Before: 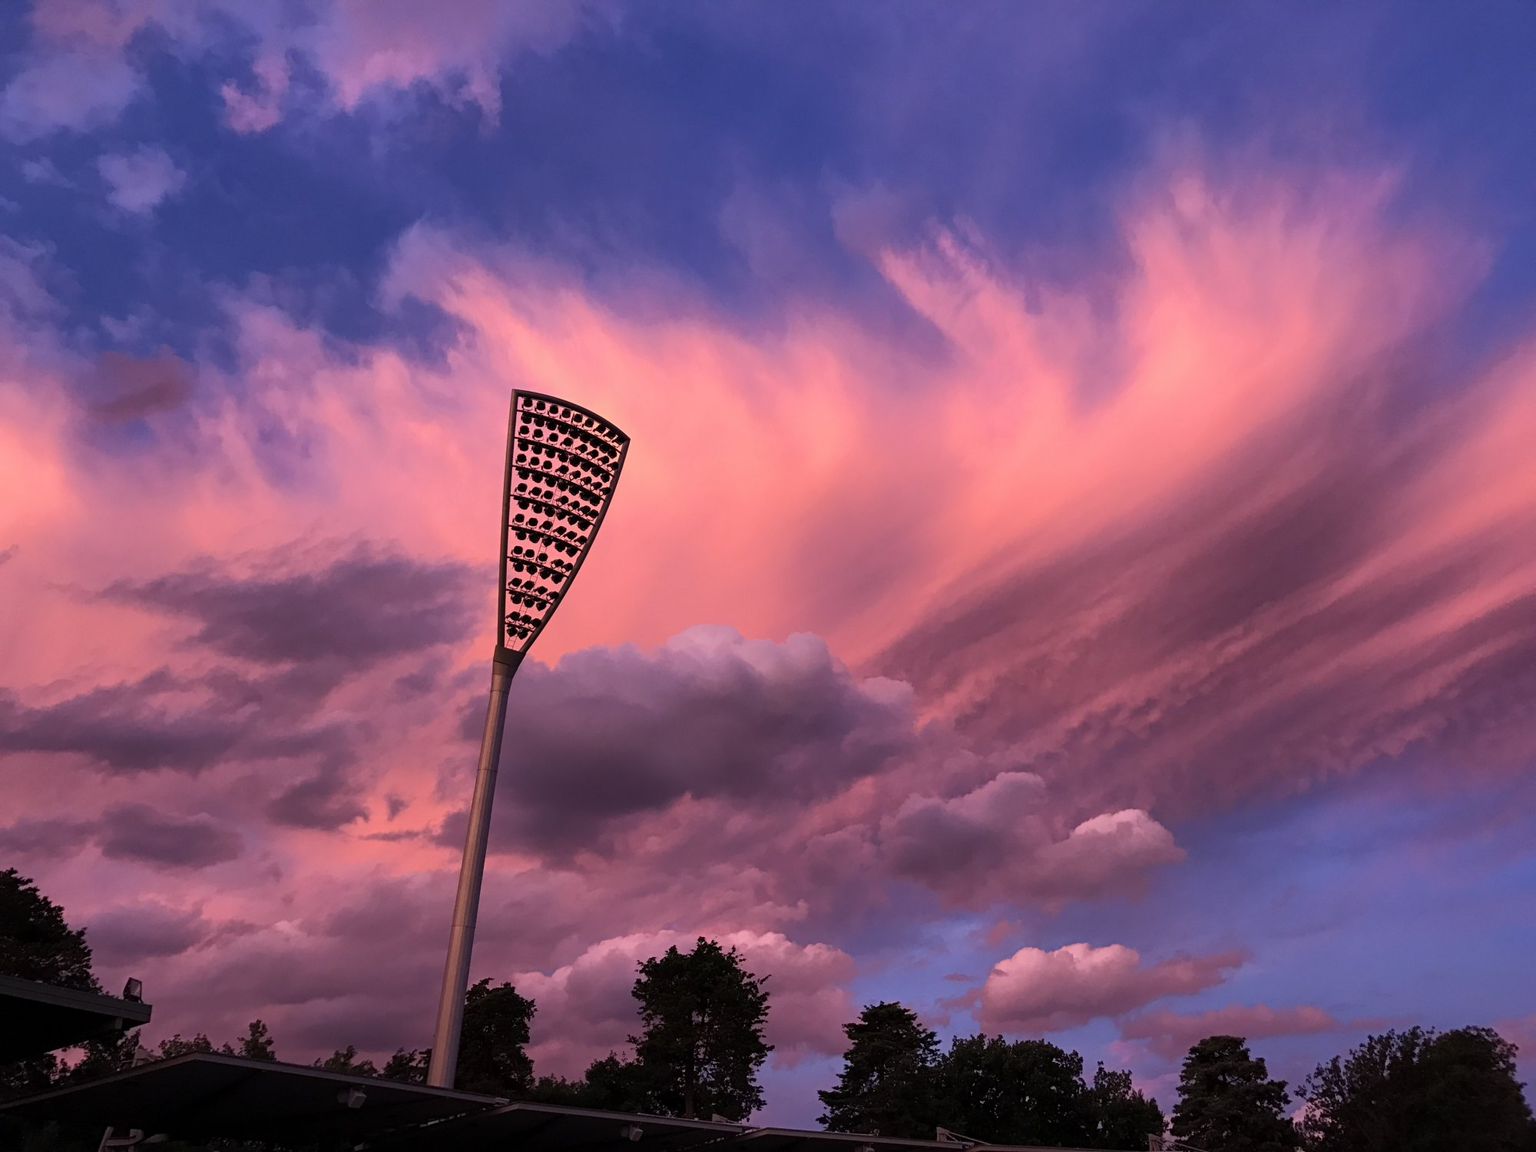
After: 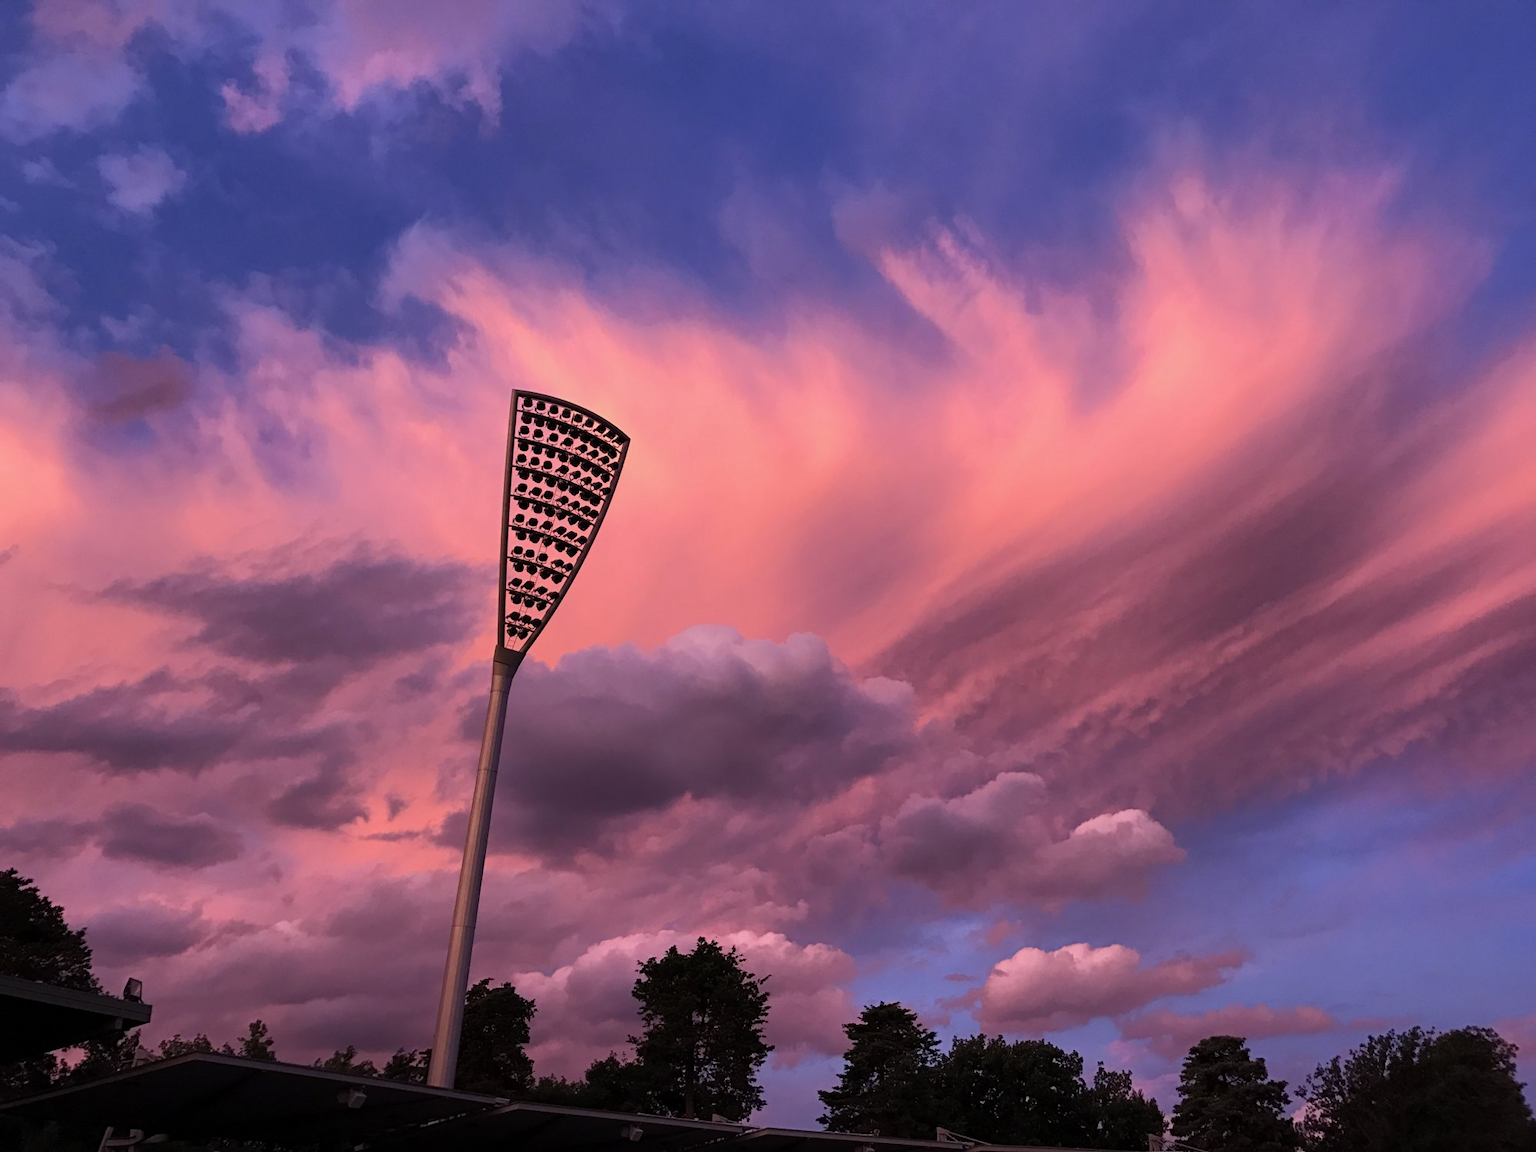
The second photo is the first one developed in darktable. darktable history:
tone equalizer: -8 EV -1.84 EV, -7 EV -1.16 EV, -6 EV -1.62 EV, smoothing diameter 25%, edges refinement/feathering 10, preserve details guided filter
